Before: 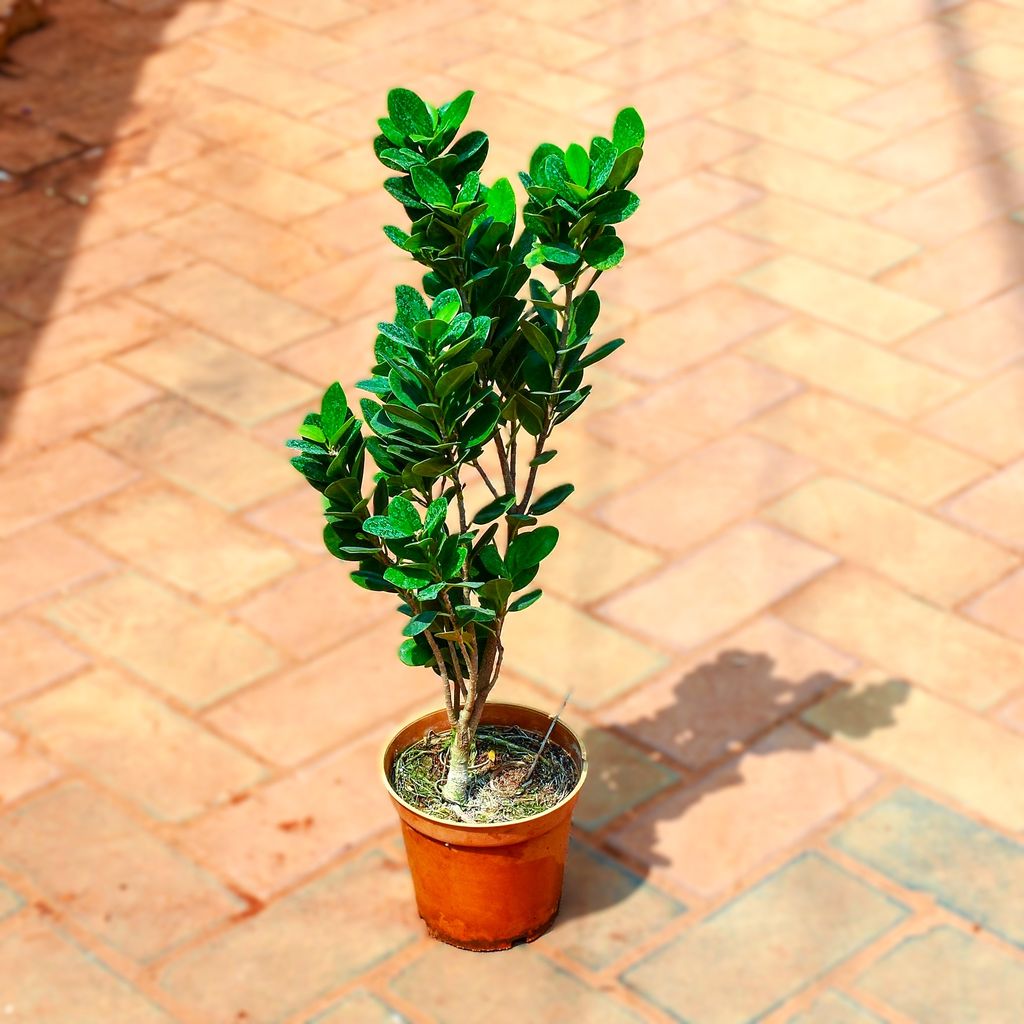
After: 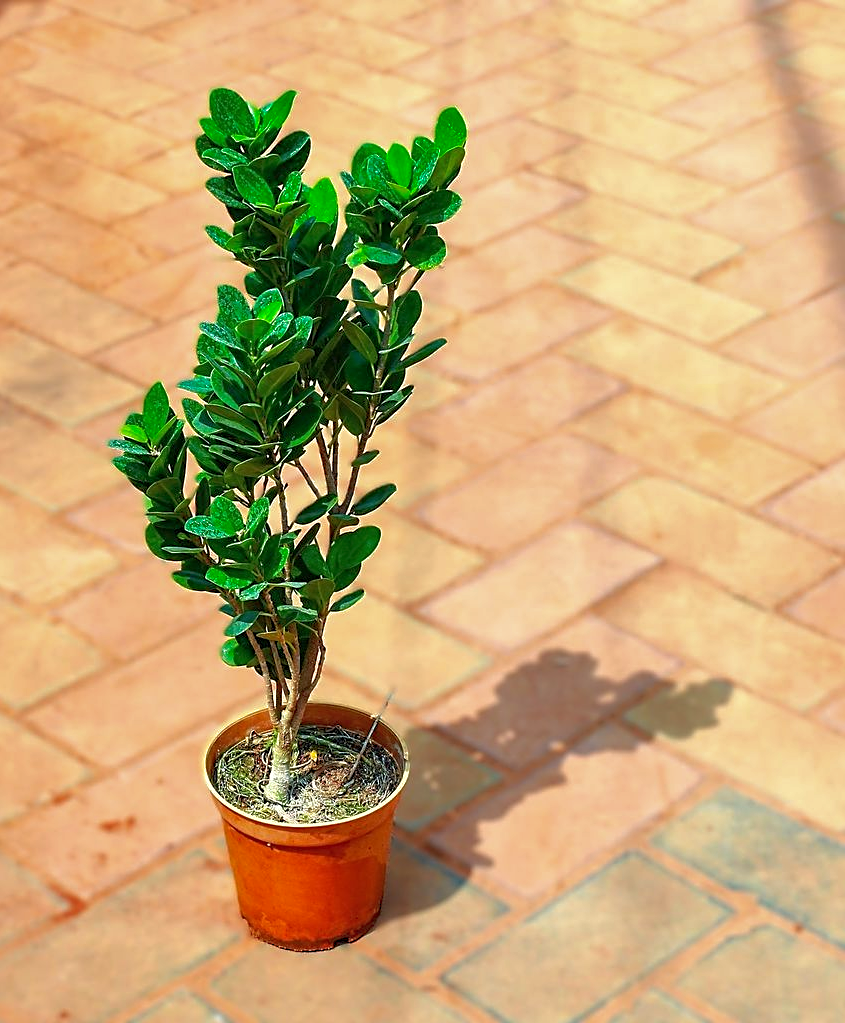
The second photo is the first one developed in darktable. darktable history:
sharpen: on, module defaults
shadows and highlights: on, module defaults
crop: left 17.439%, bottom 0.023%
